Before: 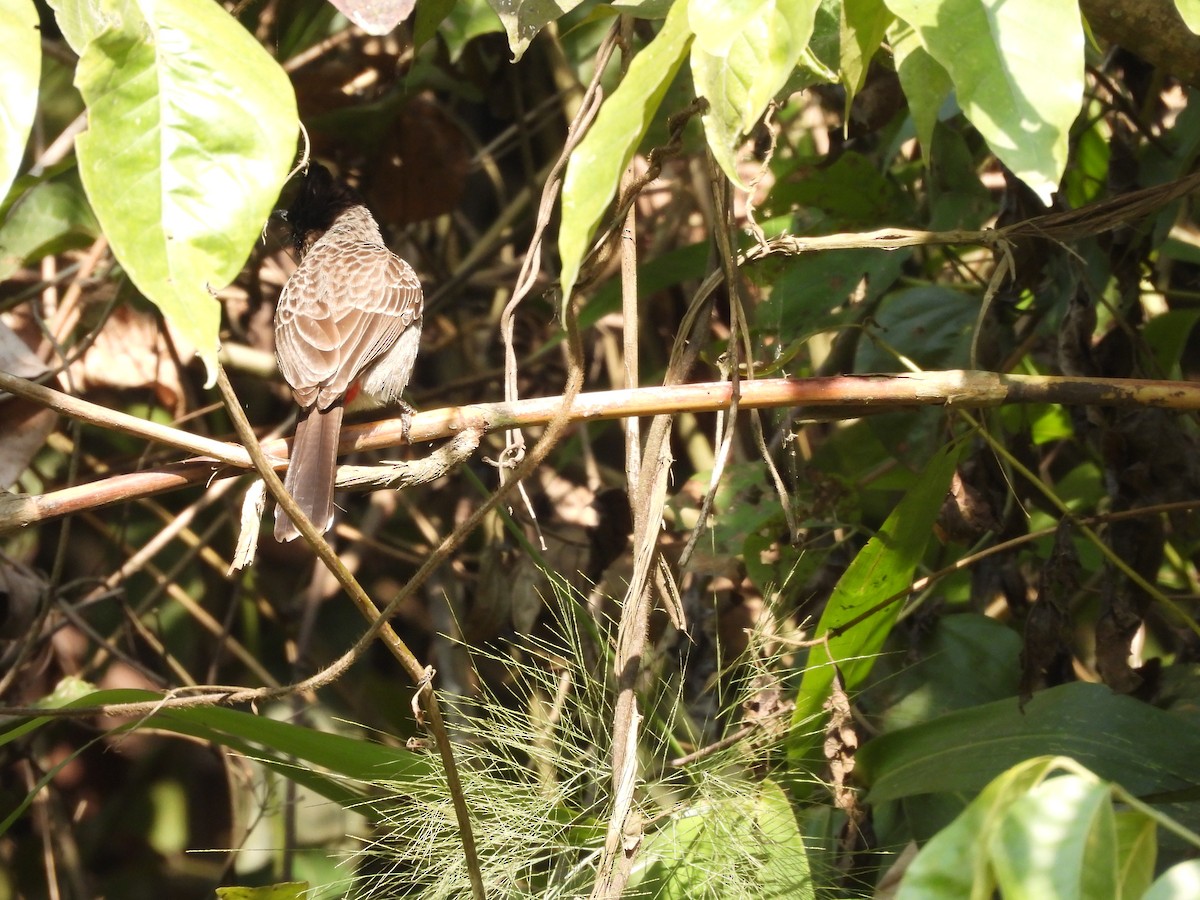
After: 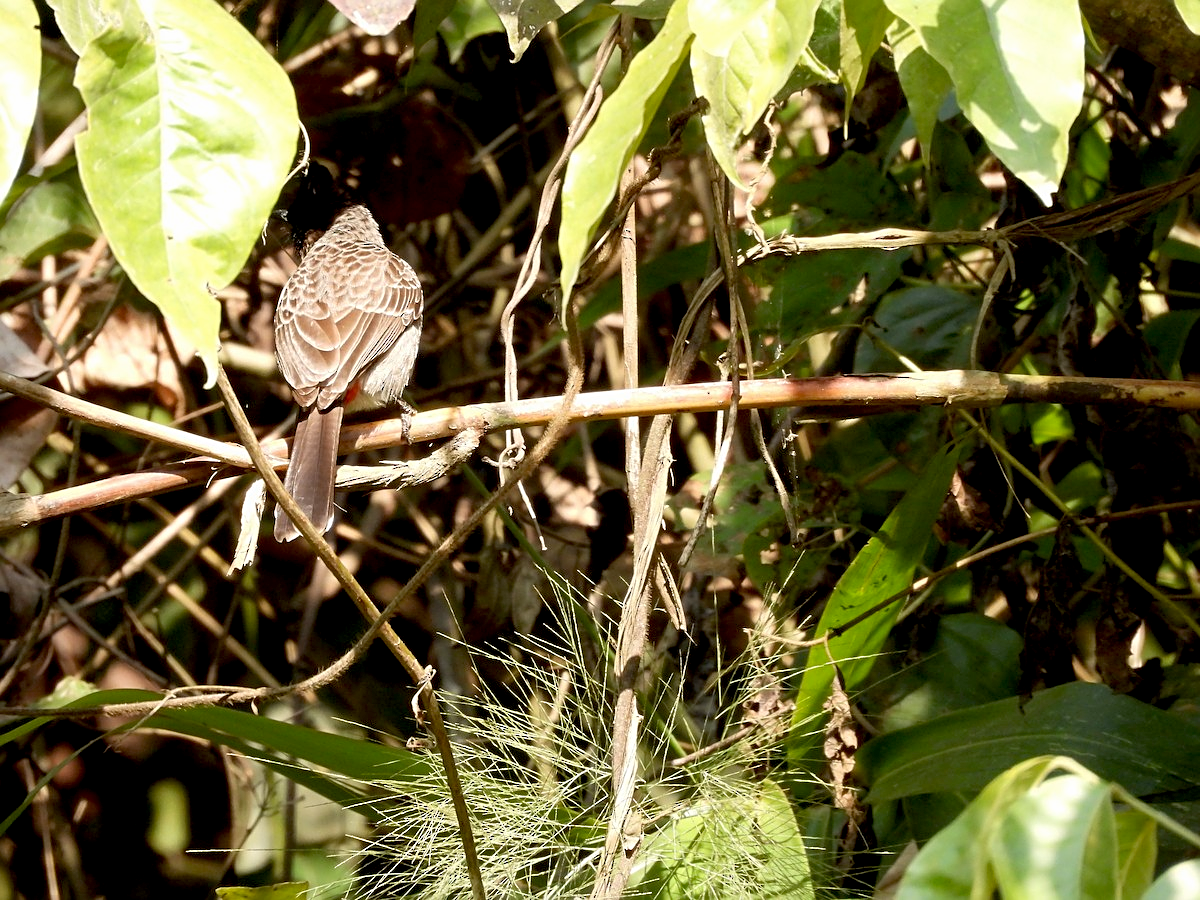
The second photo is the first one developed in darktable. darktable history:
exposure: black level correction 0.016, exposure -0.009 EV, compensate highlight preservation false
sharpen: on, module defaults
